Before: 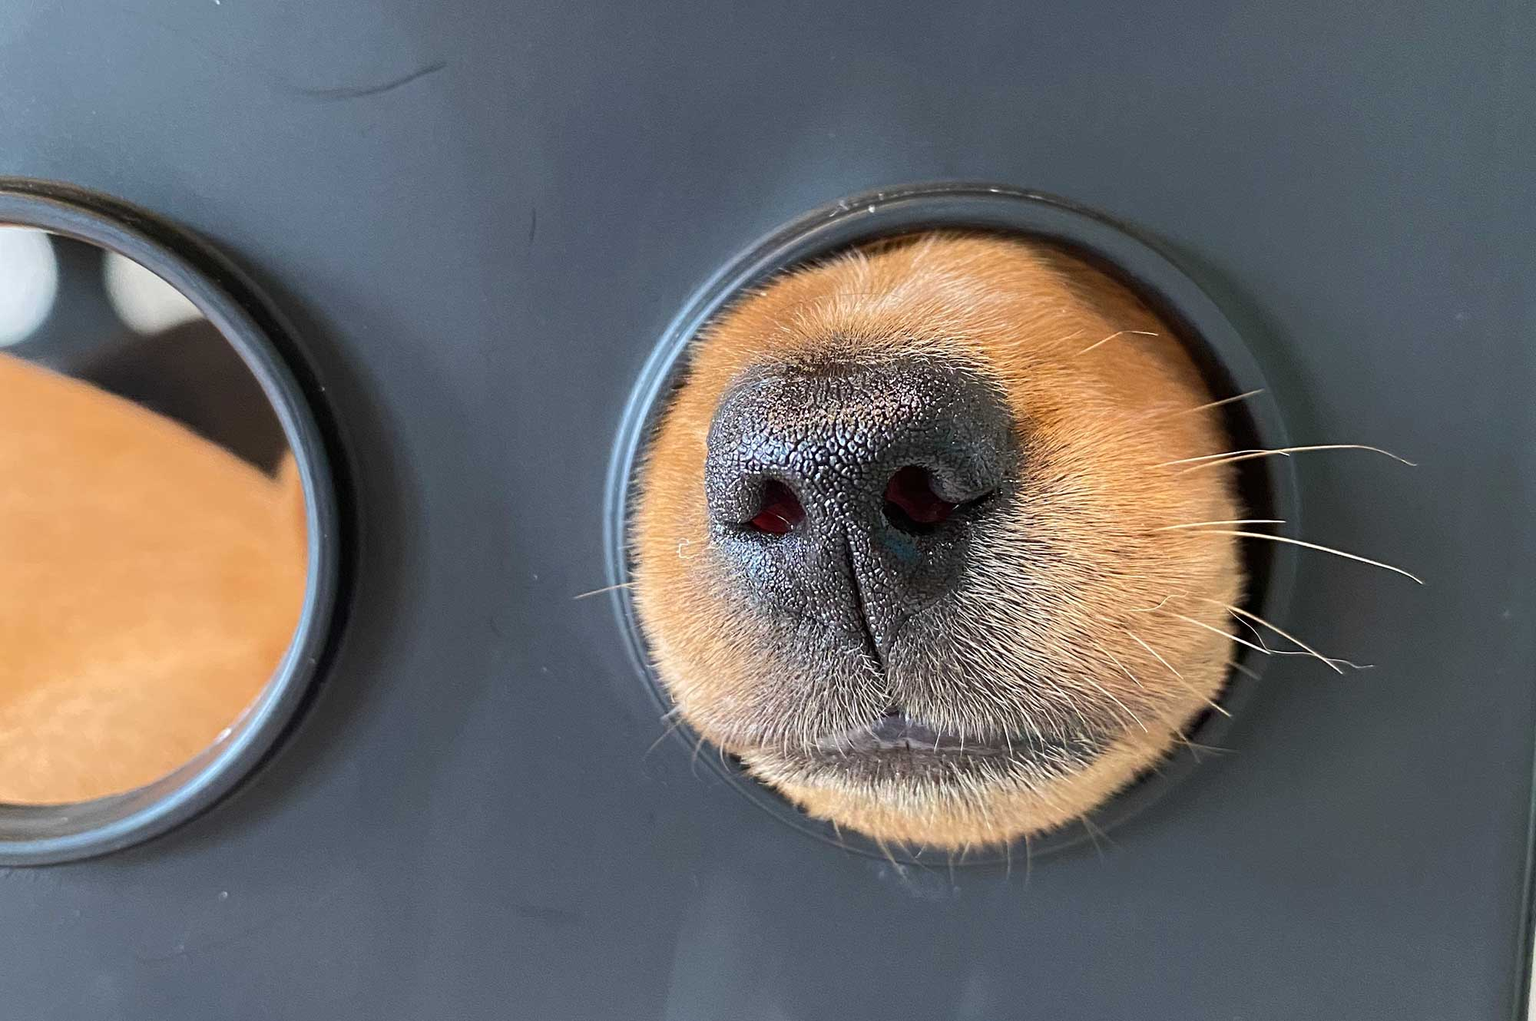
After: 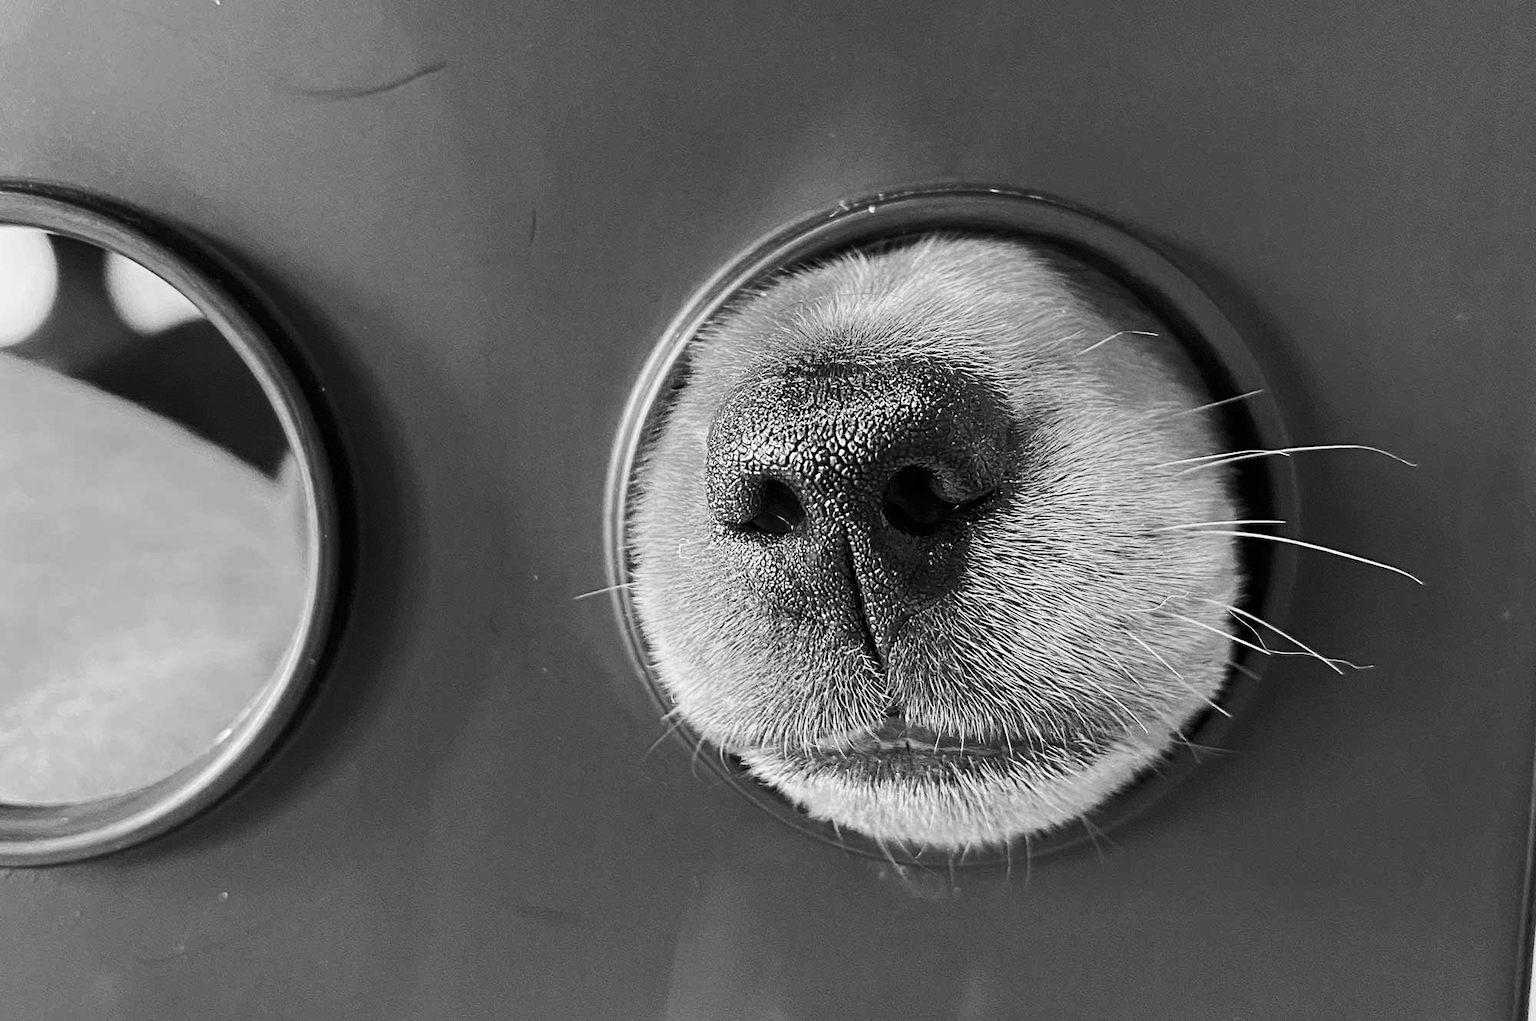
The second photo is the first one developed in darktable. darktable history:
contrast brightness saturation: contrast 0.22
color calibration: output gray [0.22, 0.42, 0.37, 0], gray › normalize channels true, illuminant same as pipeline (D50), adaptation XYZ, x 0.346, y 0.359, gamut compression 0
